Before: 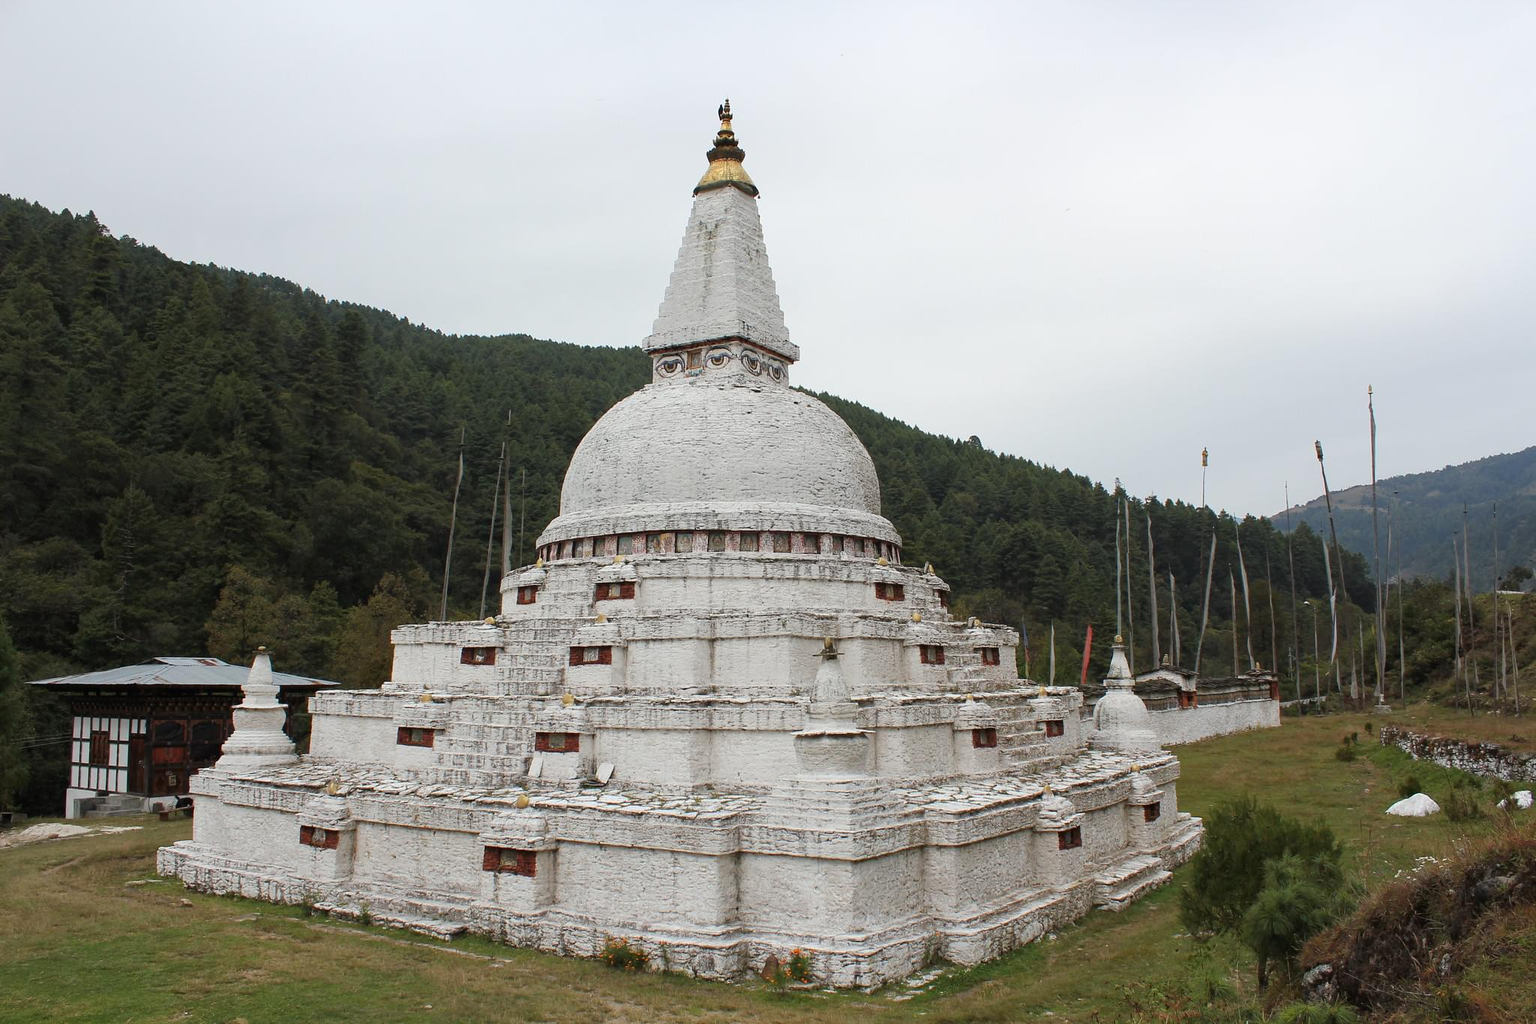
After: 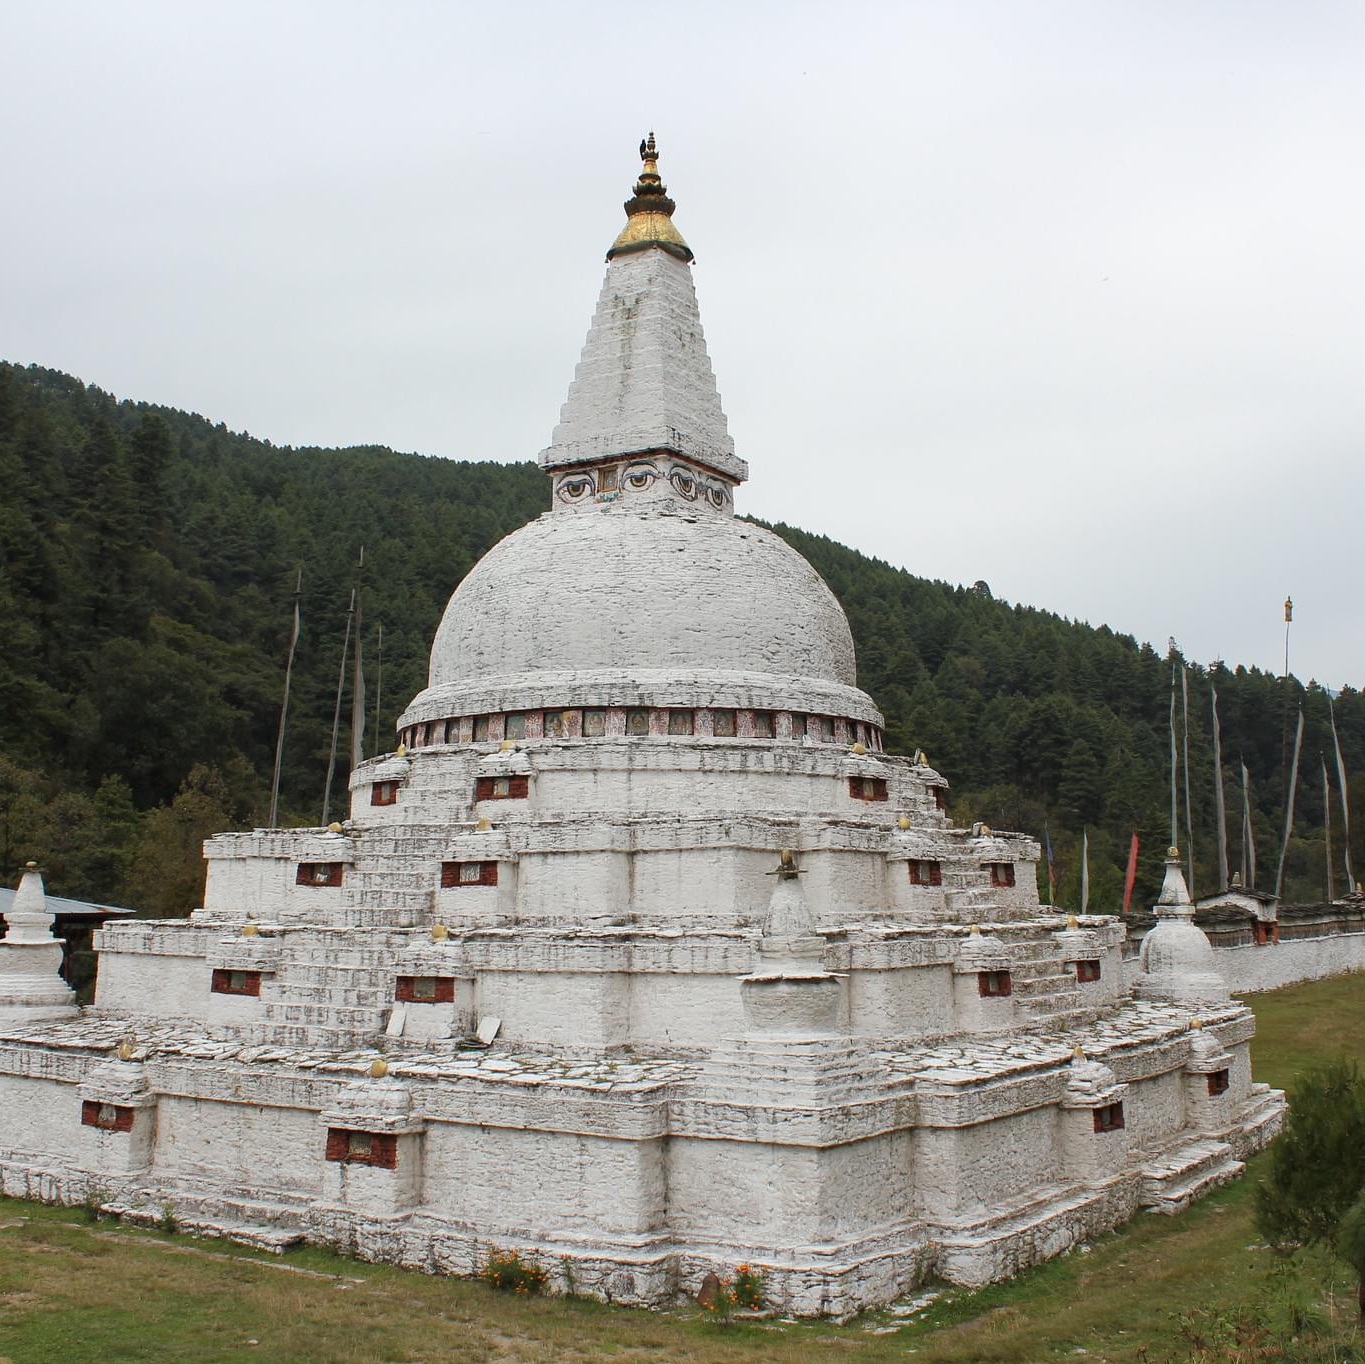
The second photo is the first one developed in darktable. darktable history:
crop and rotate: left 15.537%, right 17.796%
